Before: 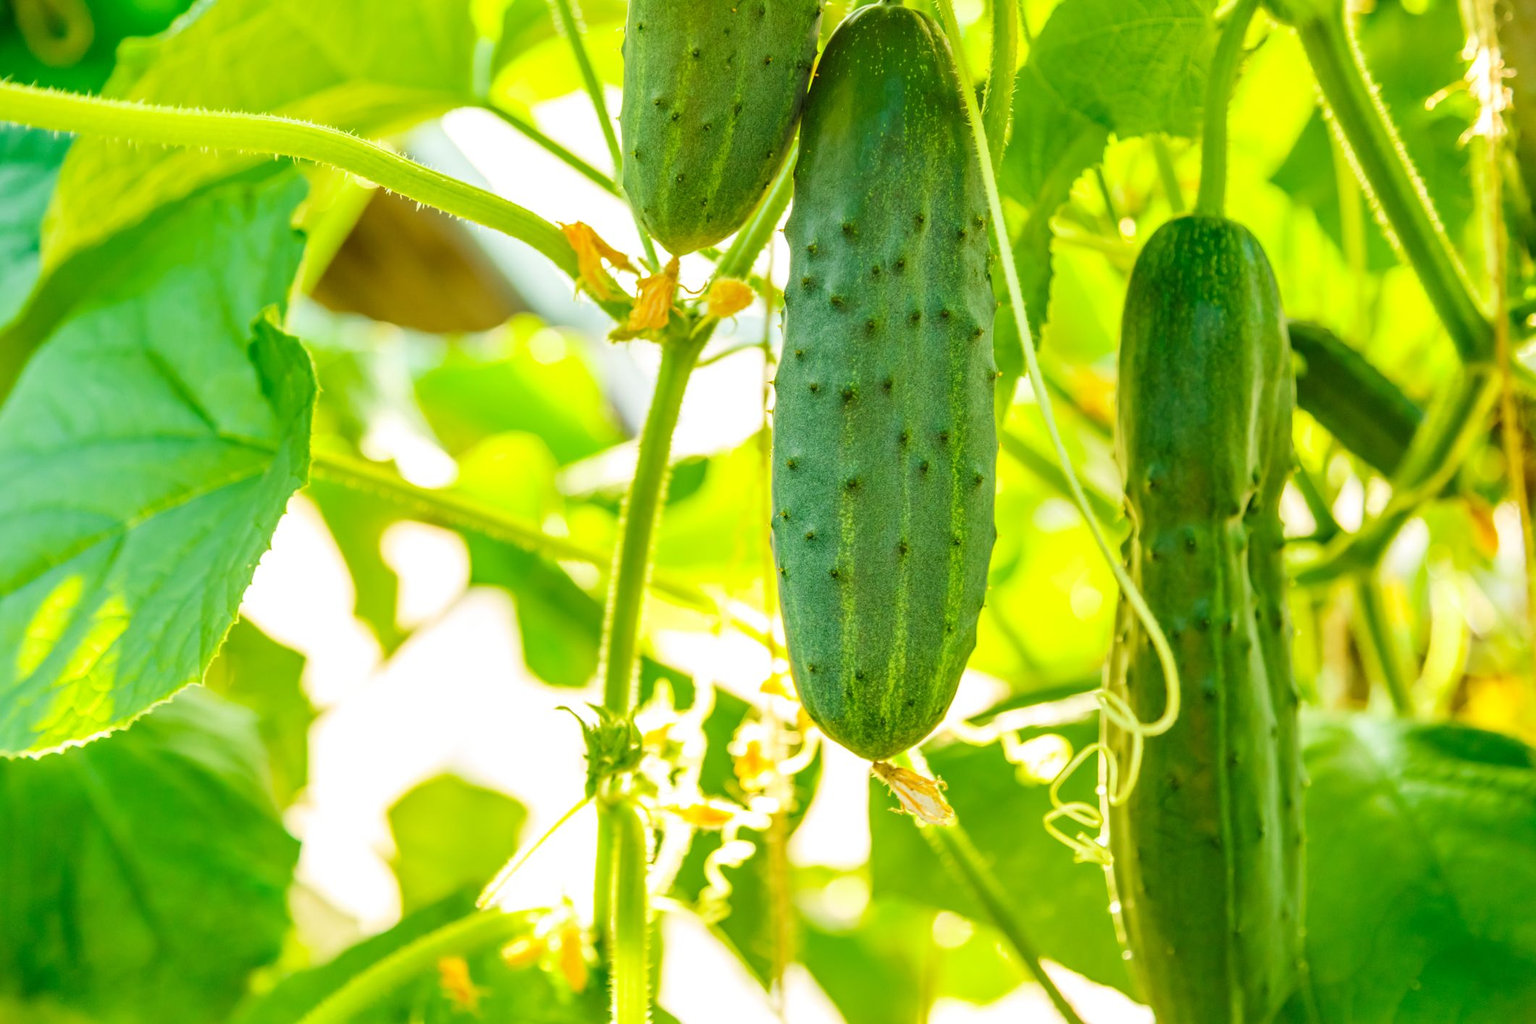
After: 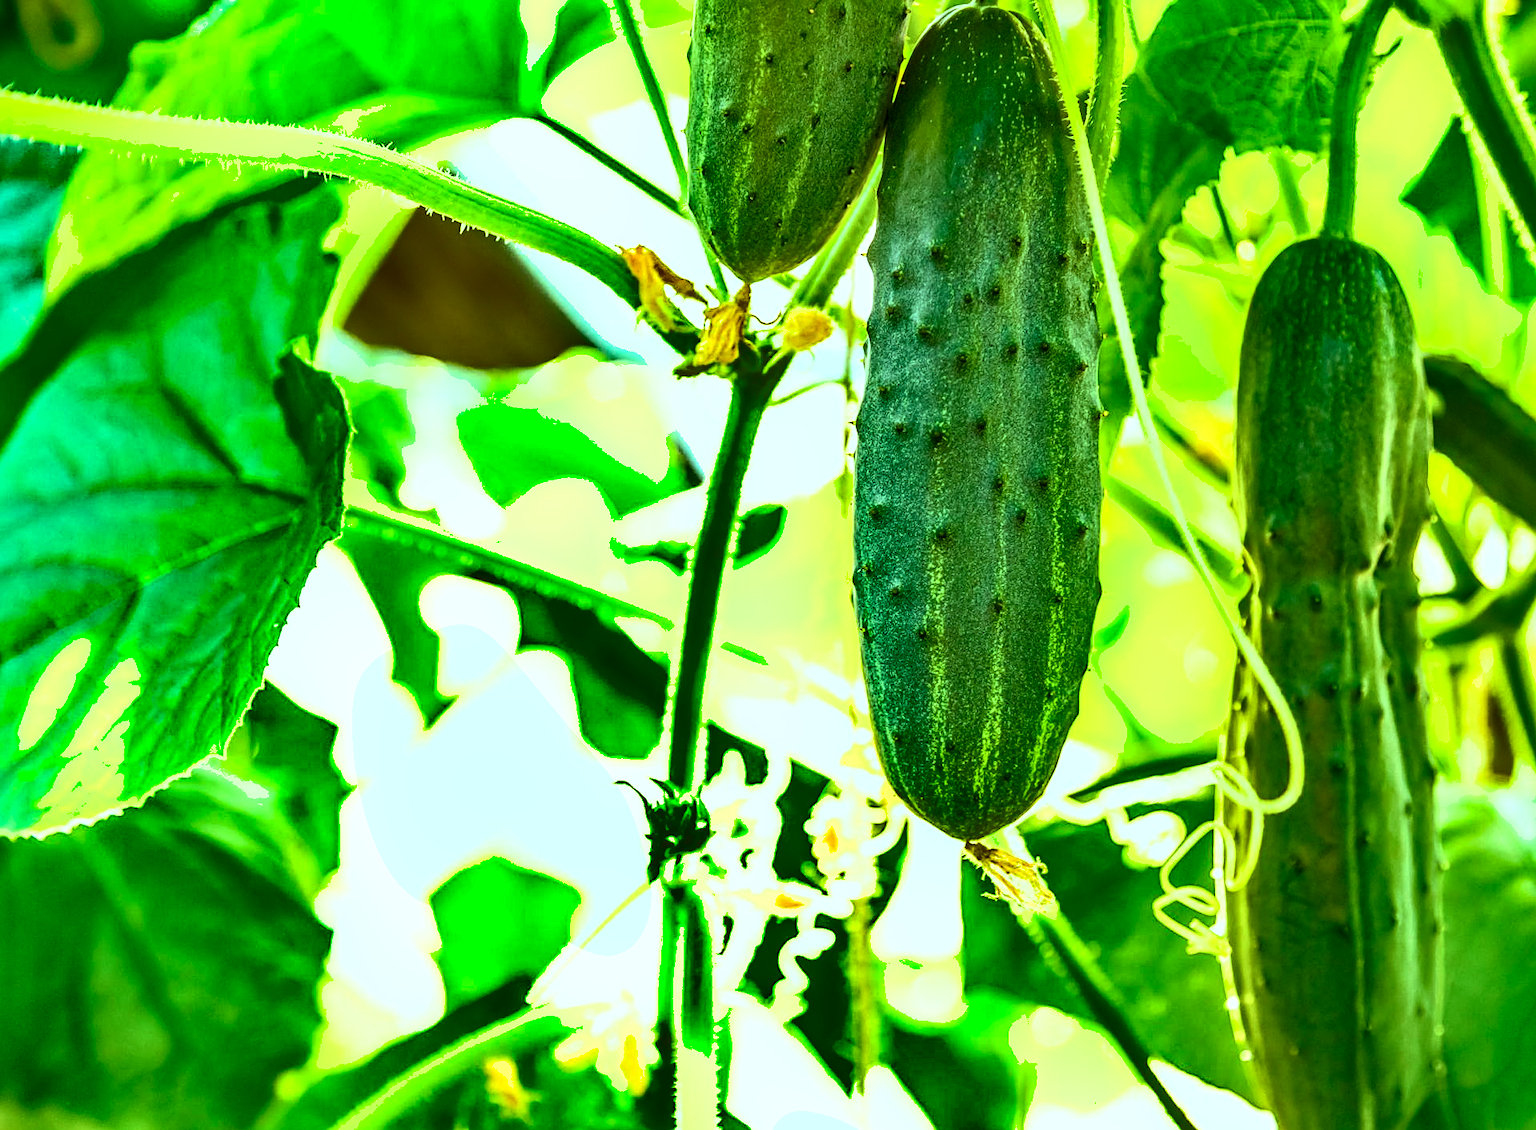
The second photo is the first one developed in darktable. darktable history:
local contrast: on, module defaults
crop: right 9.513%, bottom 0.029%
color balance rgb: power › hue 61.49°, highlights gain › chroma 4.087%, highlights gain › hue 199.73°, perceptual saturation grading › global saturation -0.1%, global vibrance 20%
tone equalizer: -8 EV 0 EV, -7 EV -0.002 EV, -6 EV 0.005 EV, -5 EV -0.053 EV, -4 EV -0.108 EV, -3 EV -0.186 EV, -2 EV 0.266 EV, -1 EV 0.711 EV, +0 EV 0.512 EV, edges refinement/feathering 500, mask exposure compensation -1.57 EV, preserve details no
shadows and highlights: white point adjustment 0.139, highlights -70.69, highlights color adjustment 45.84%, soften with gaussian
contrast brightness saturation: contrast 0.296
sharpen: on, module defaults
